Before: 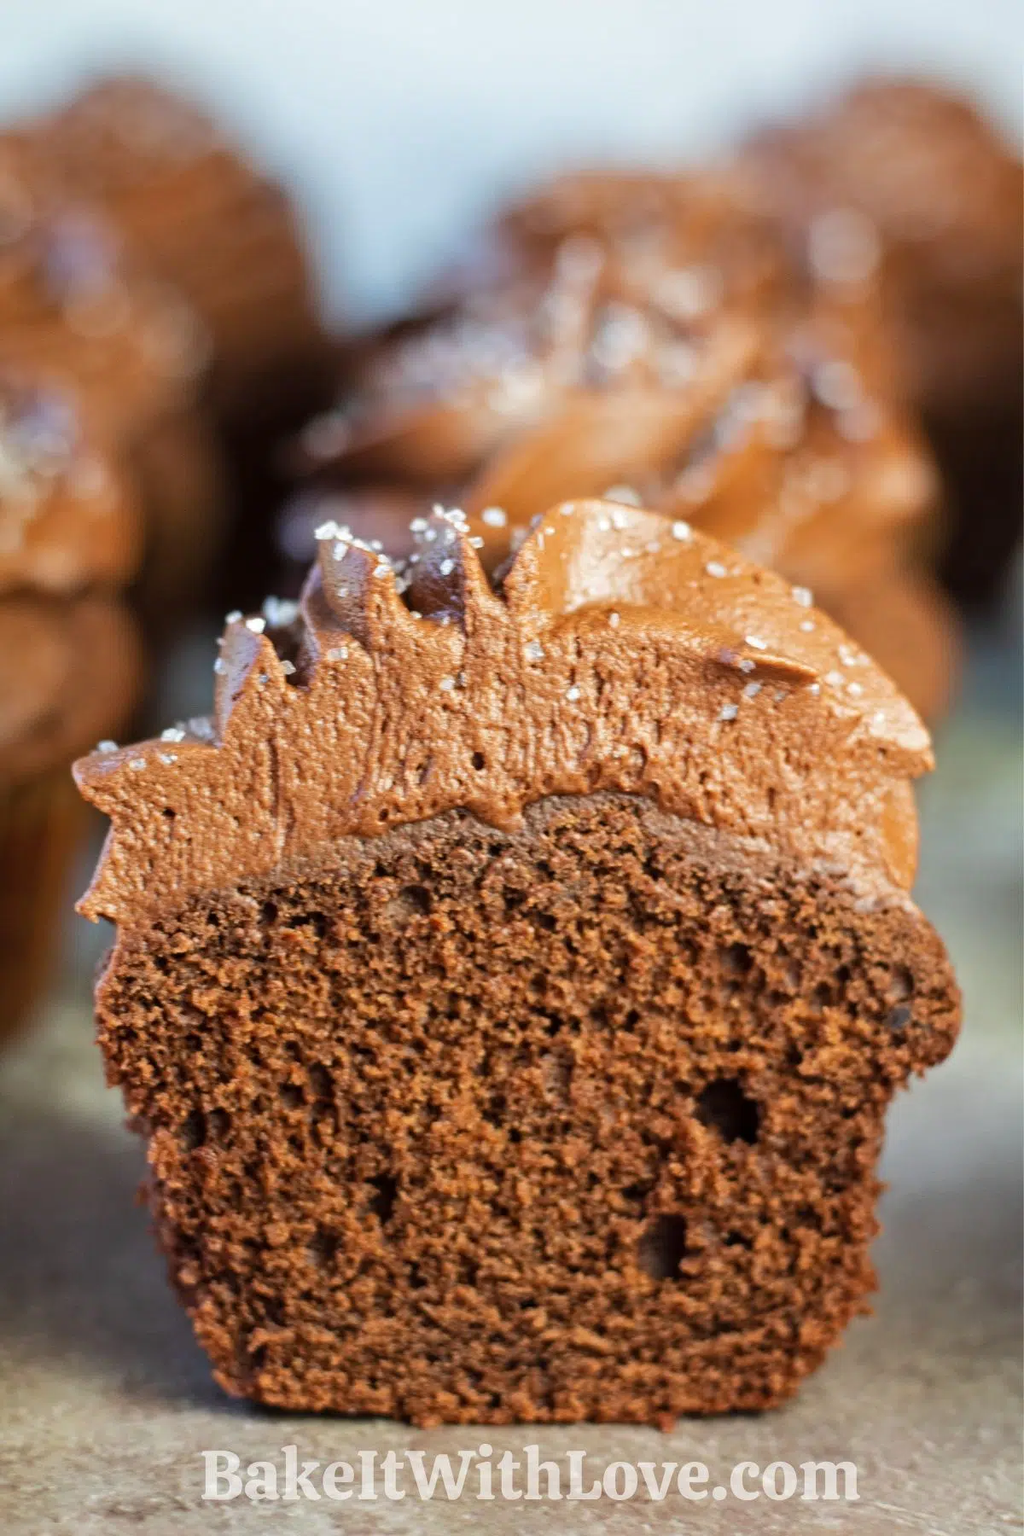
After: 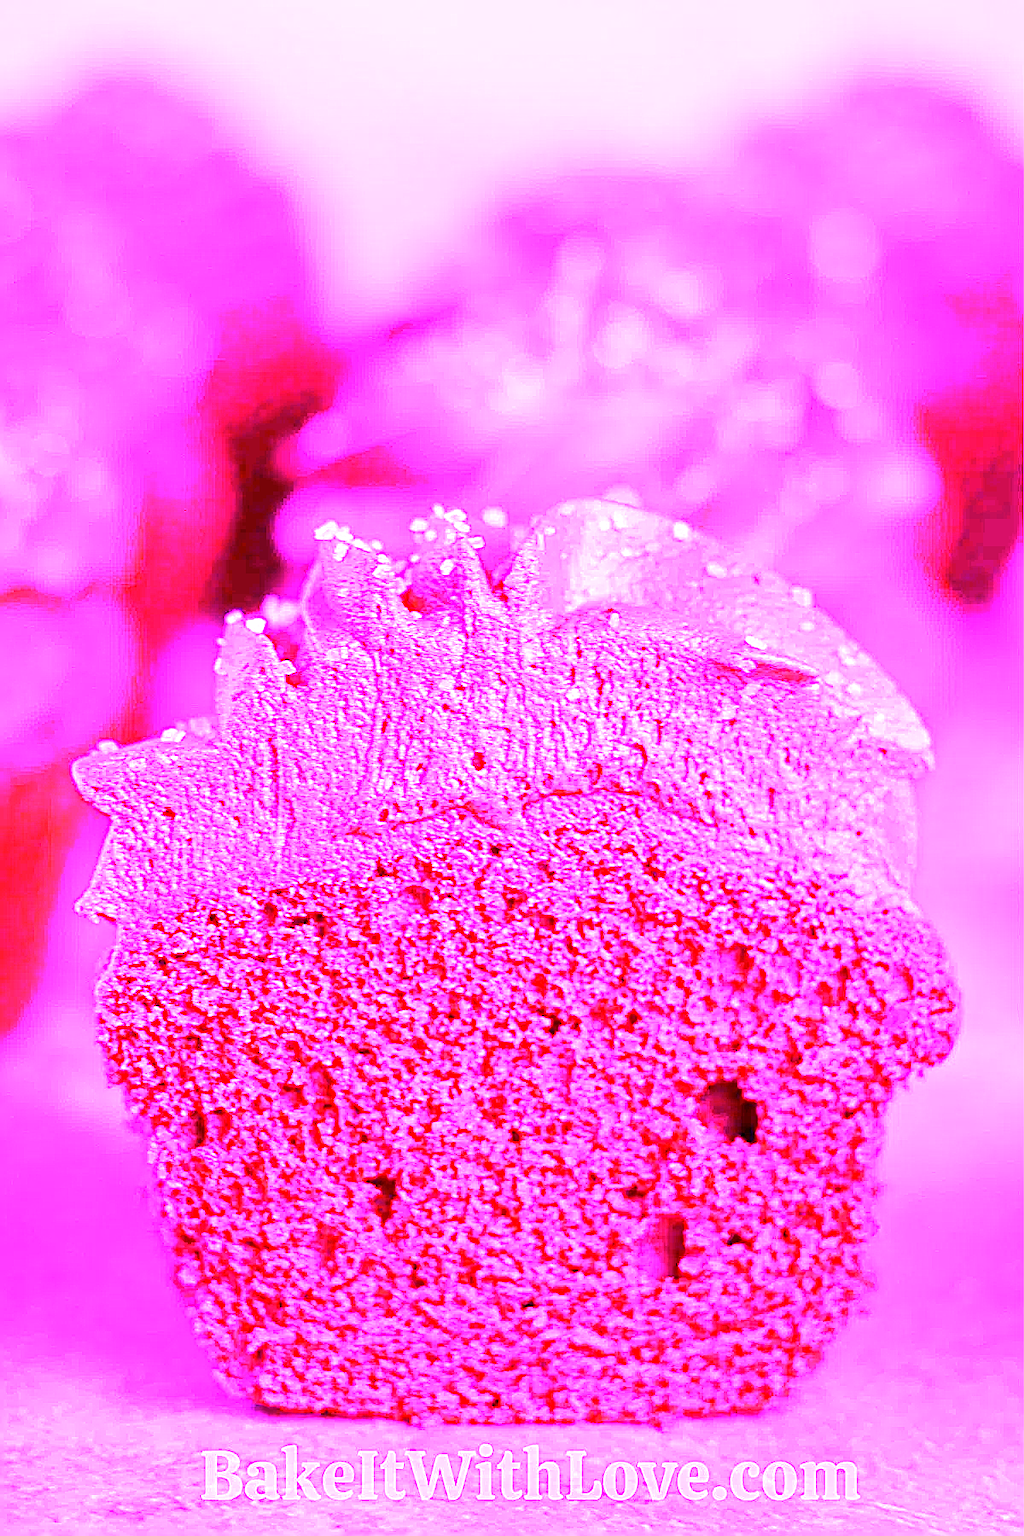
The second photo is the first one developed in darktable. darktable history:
sharpen: amount 0.2
white balance: red 8, blue 8
